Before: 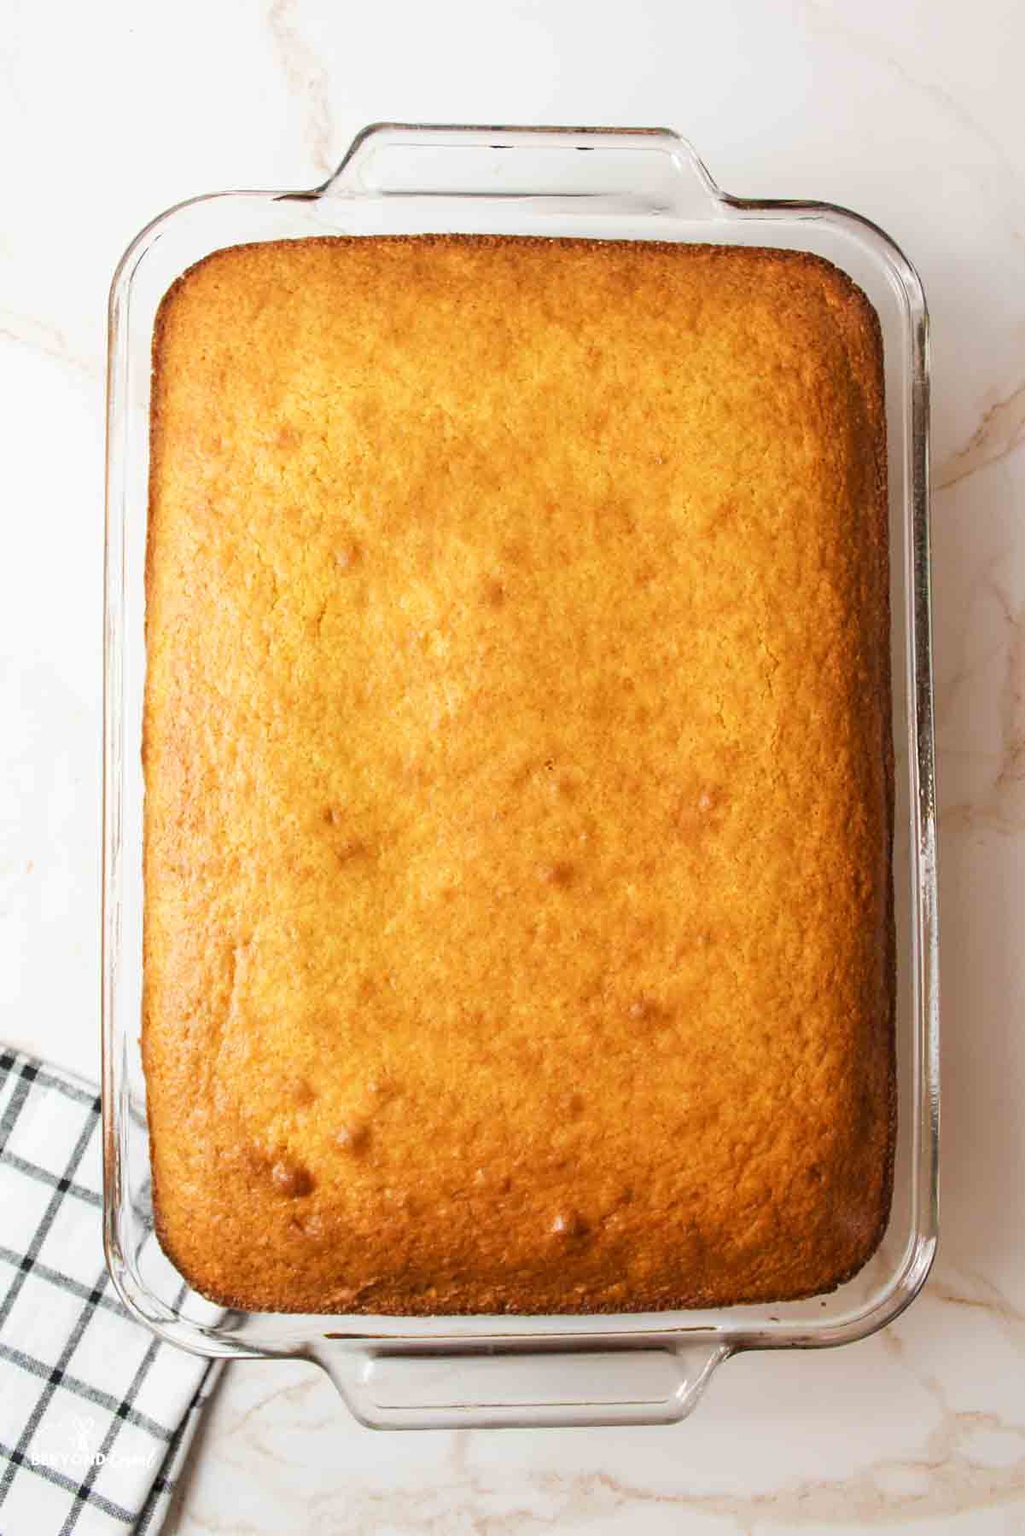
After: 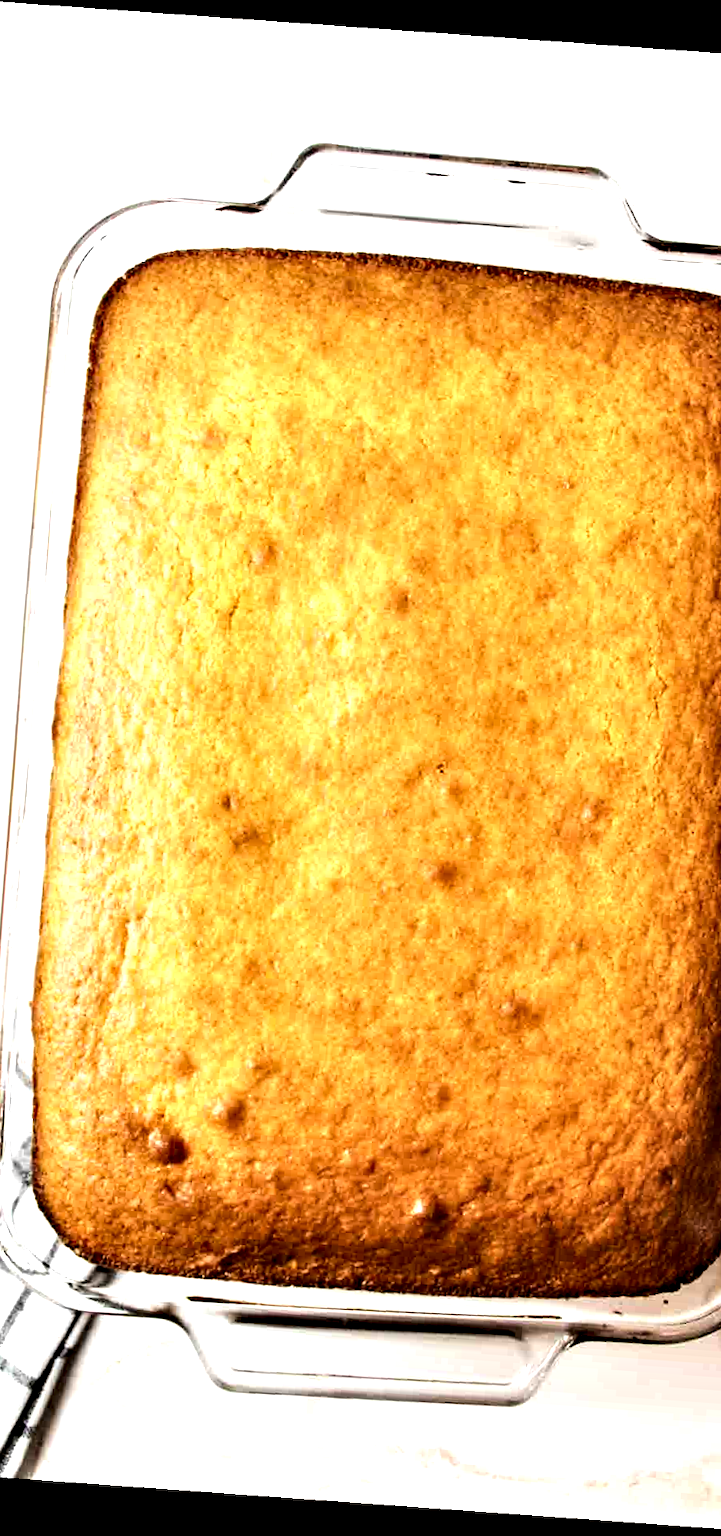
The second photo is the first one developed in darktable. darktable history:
rotate and perspective: rotation 4.1°, automatic cropping off
crop and rotate: left 12.648%, right 20.685%
tone equalizer: -8 EV -0.75 EV, -7 EV -0.7 EV, -6 EV -0.6 EV, -5 EV -0.4 EV, -3 EV 0.4 EV, -2 EV 0.6 EV, -1 EV 0.7 EV, +0 EV 0.75 EV, edges refinement/feathering 500, mask exposure compensation -1.57 EV, preserve details no
contrast equalizer: octaves 7, y [[0.609, 0.611, 0.615, 0.613, 0.607, 0.603], [0.504, 0.498, 0.496, 0.499, 0.506, 0.516], [0 ×6], [0 ×6], [0 ×6]]
